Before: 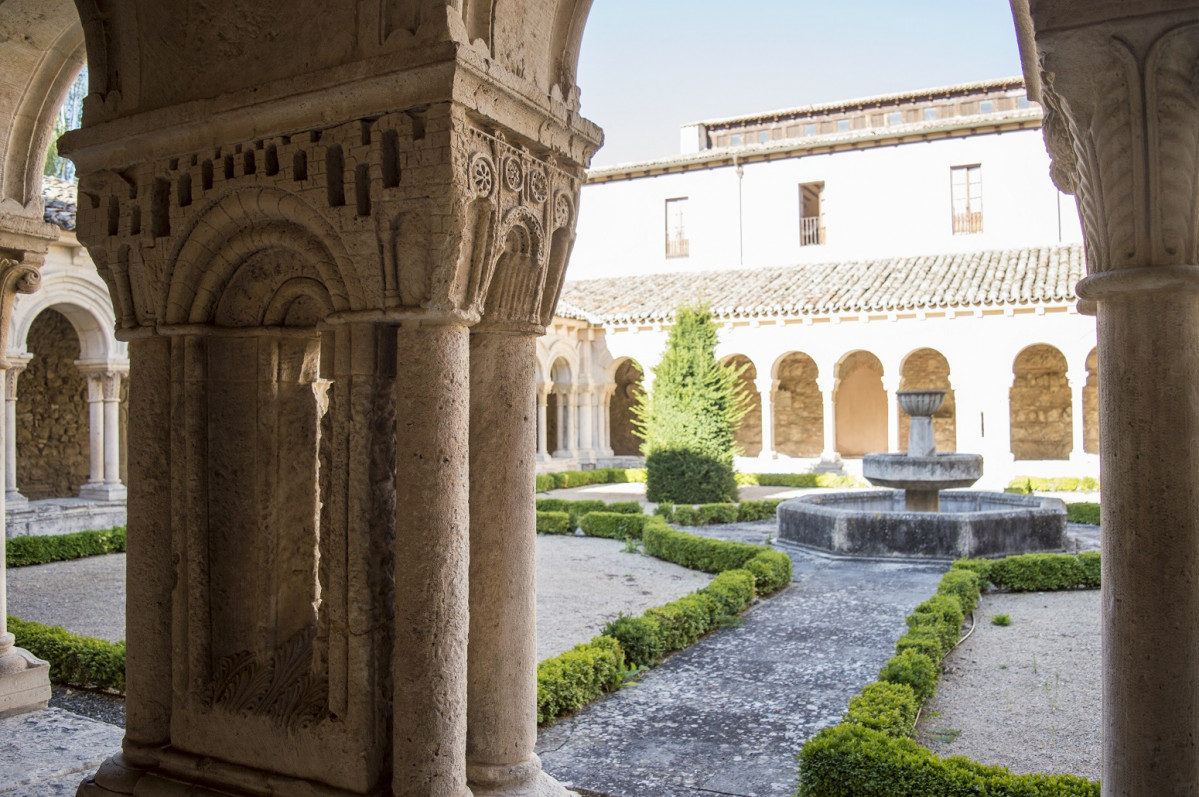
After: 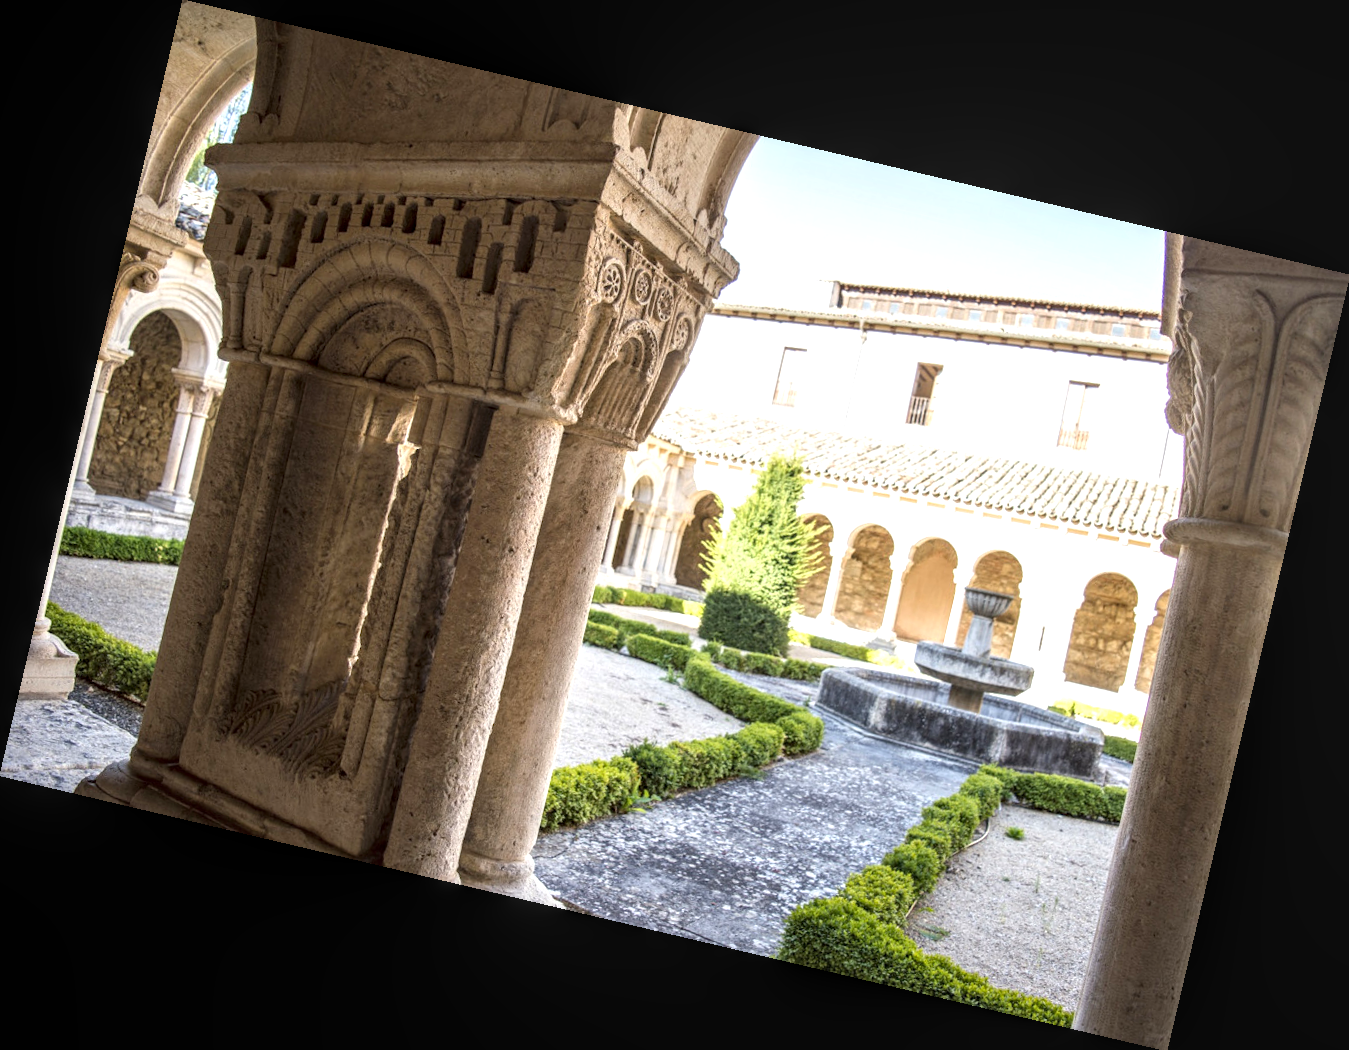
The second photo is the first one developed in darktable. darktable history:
exposure: exposure 0.722 EV, compensate highlight preservation false
white balance: red 1, blue 1
rotate and perspective: rotation 13.27°, automatic cropping off
local contrast: on, module defaults
